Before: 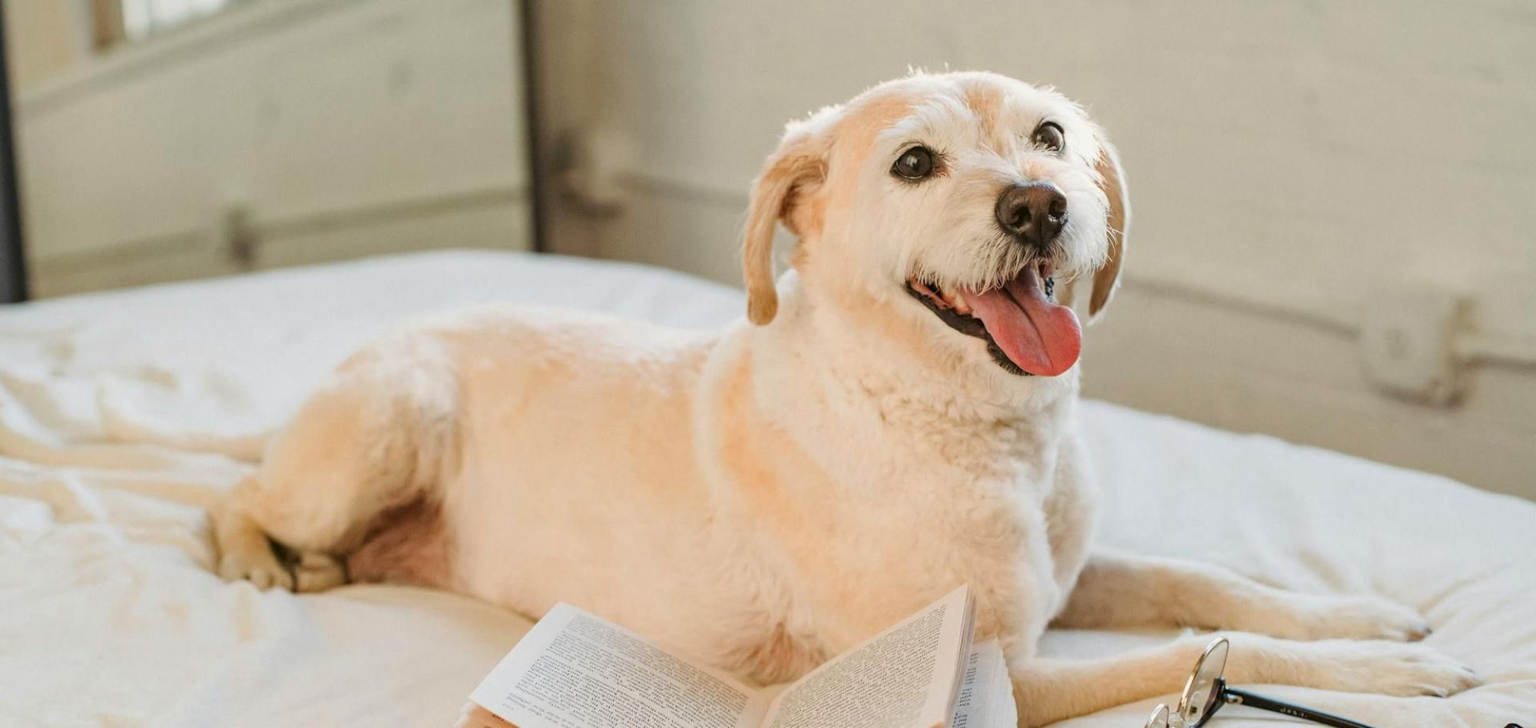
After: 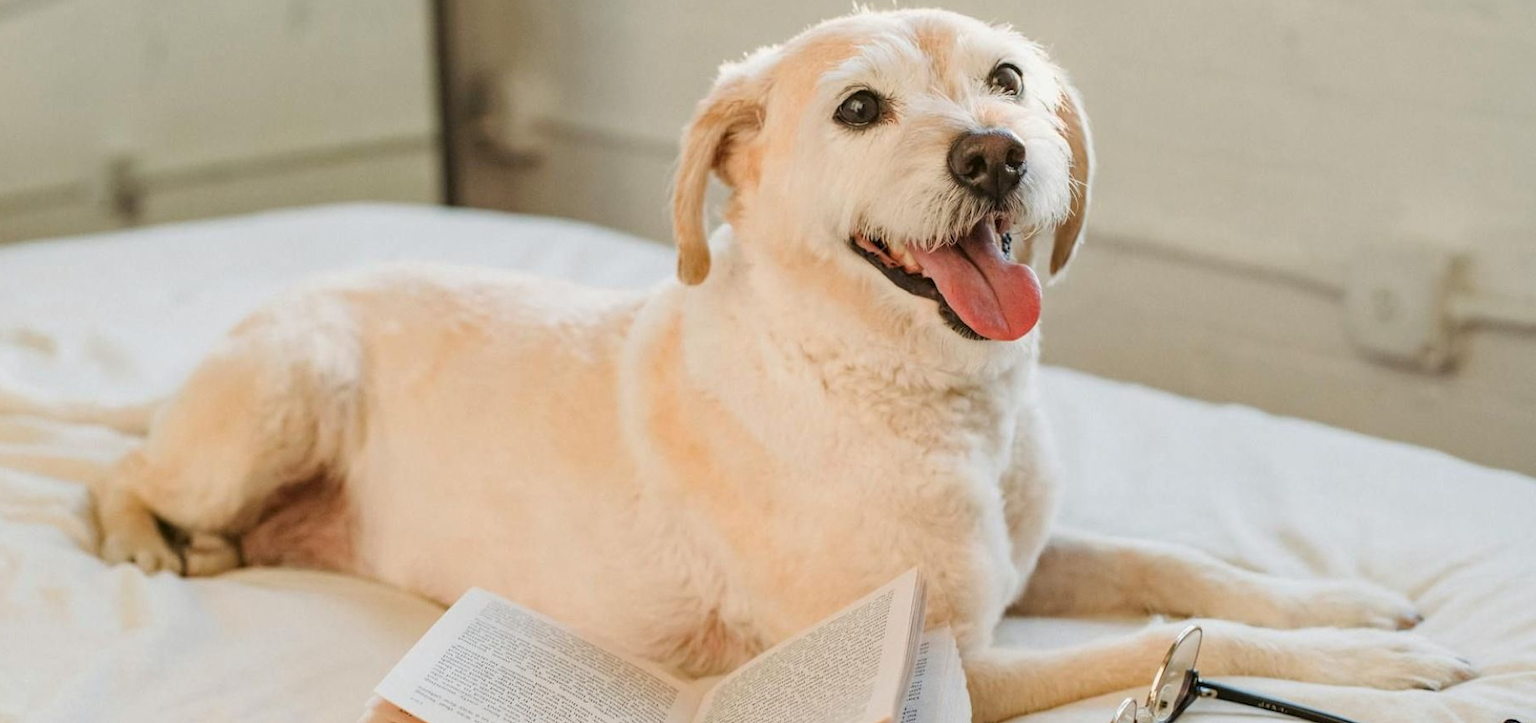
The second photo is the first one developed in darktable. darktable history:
crop and rotate: left 8.204%, top 8.802%
